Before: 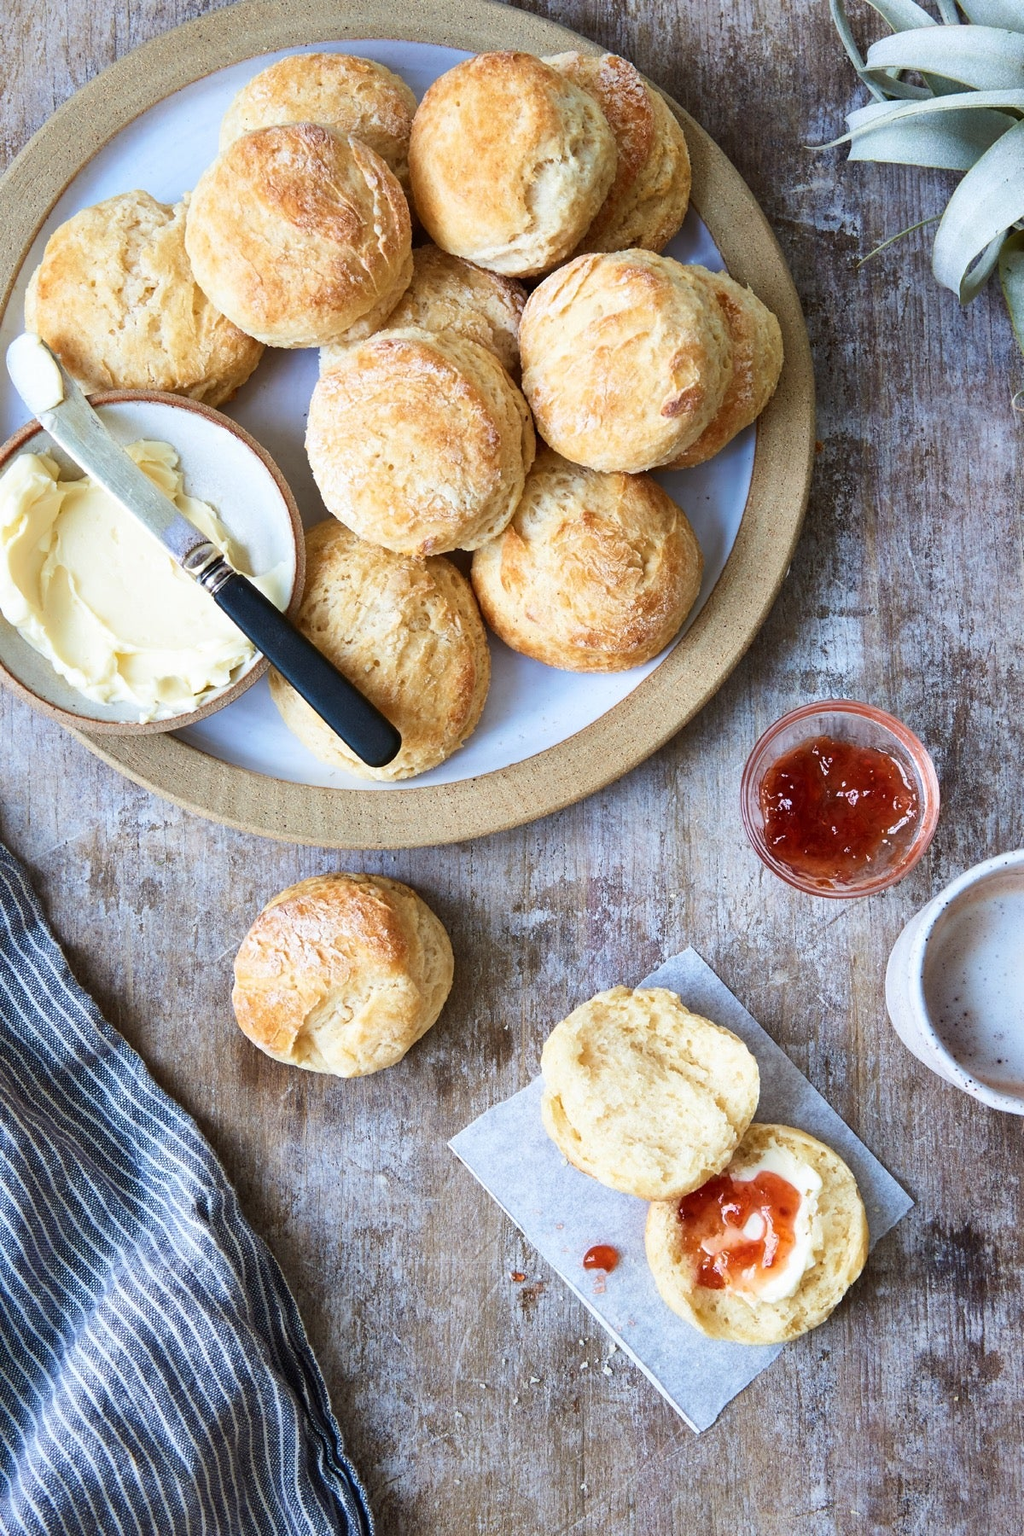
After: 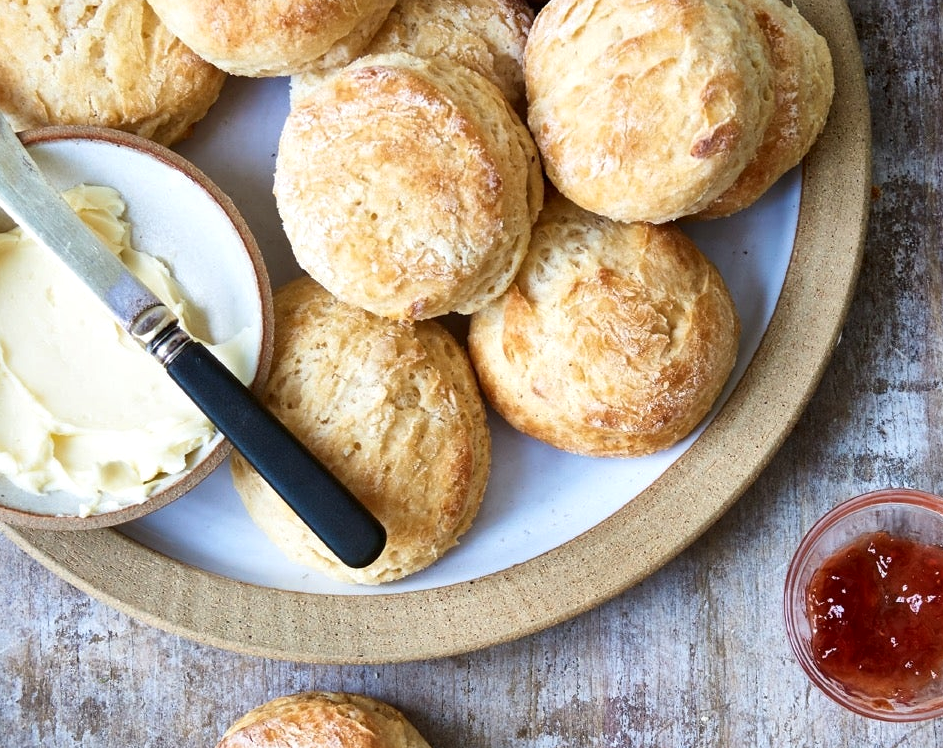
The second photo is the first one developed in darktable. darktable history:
crop: left 7.036%, top 18.398%, right 14.379%, bottom 40.043%
local contrast: mode bilateral grid, contrast 20, coarseness 50, detail 141%, midtone range 0.2
